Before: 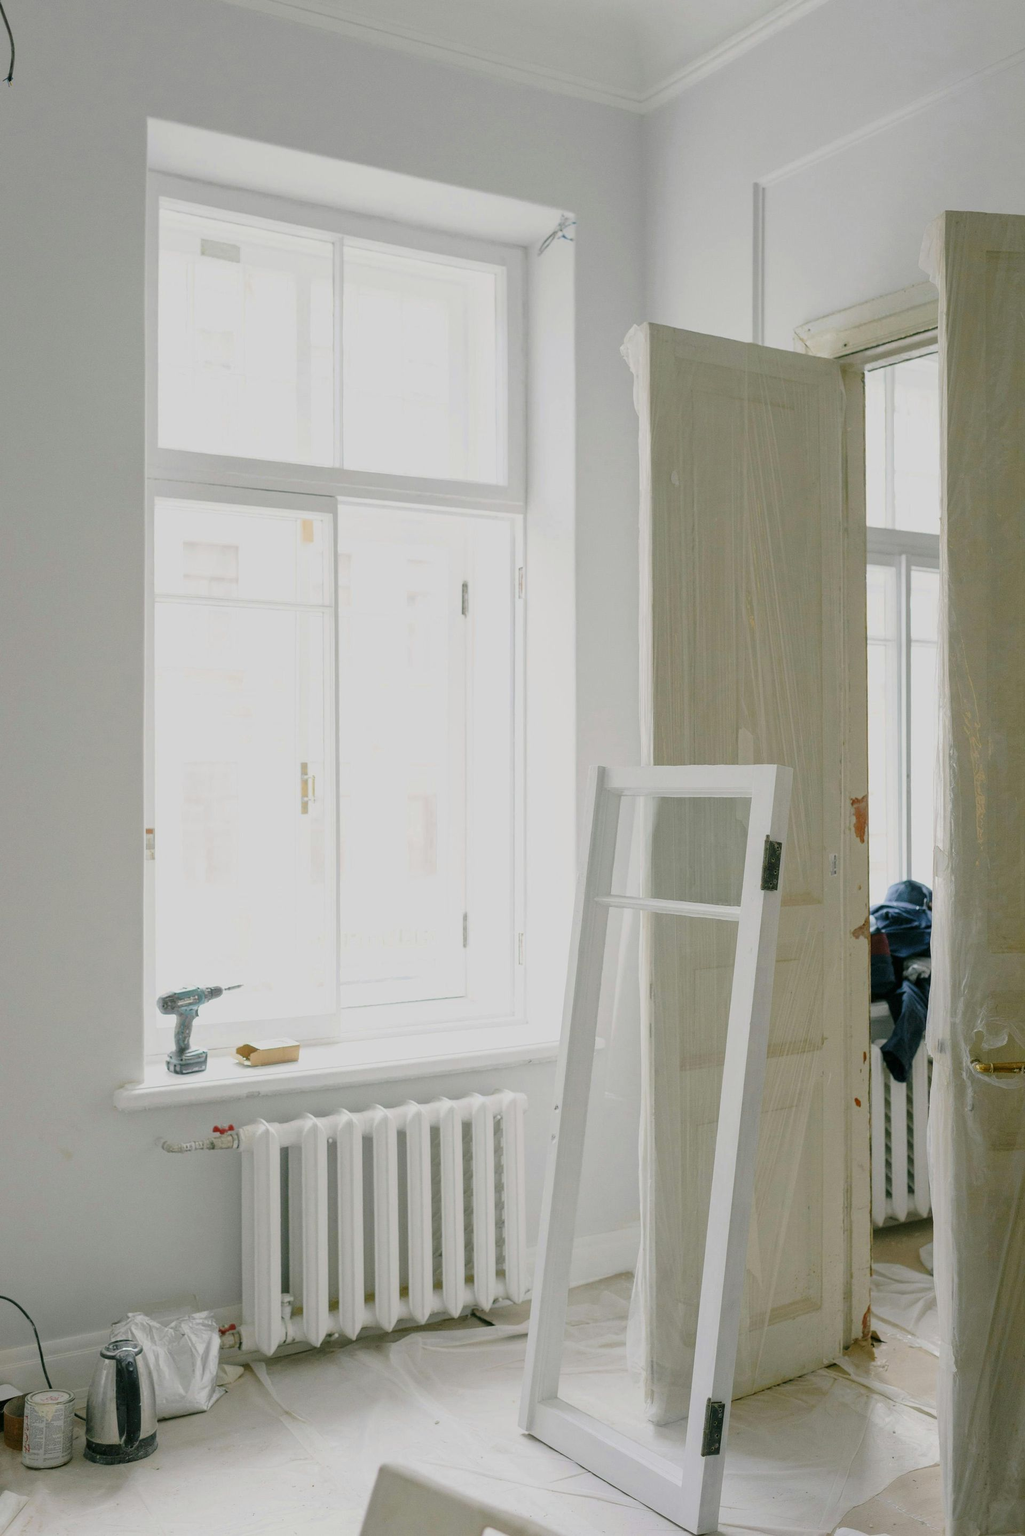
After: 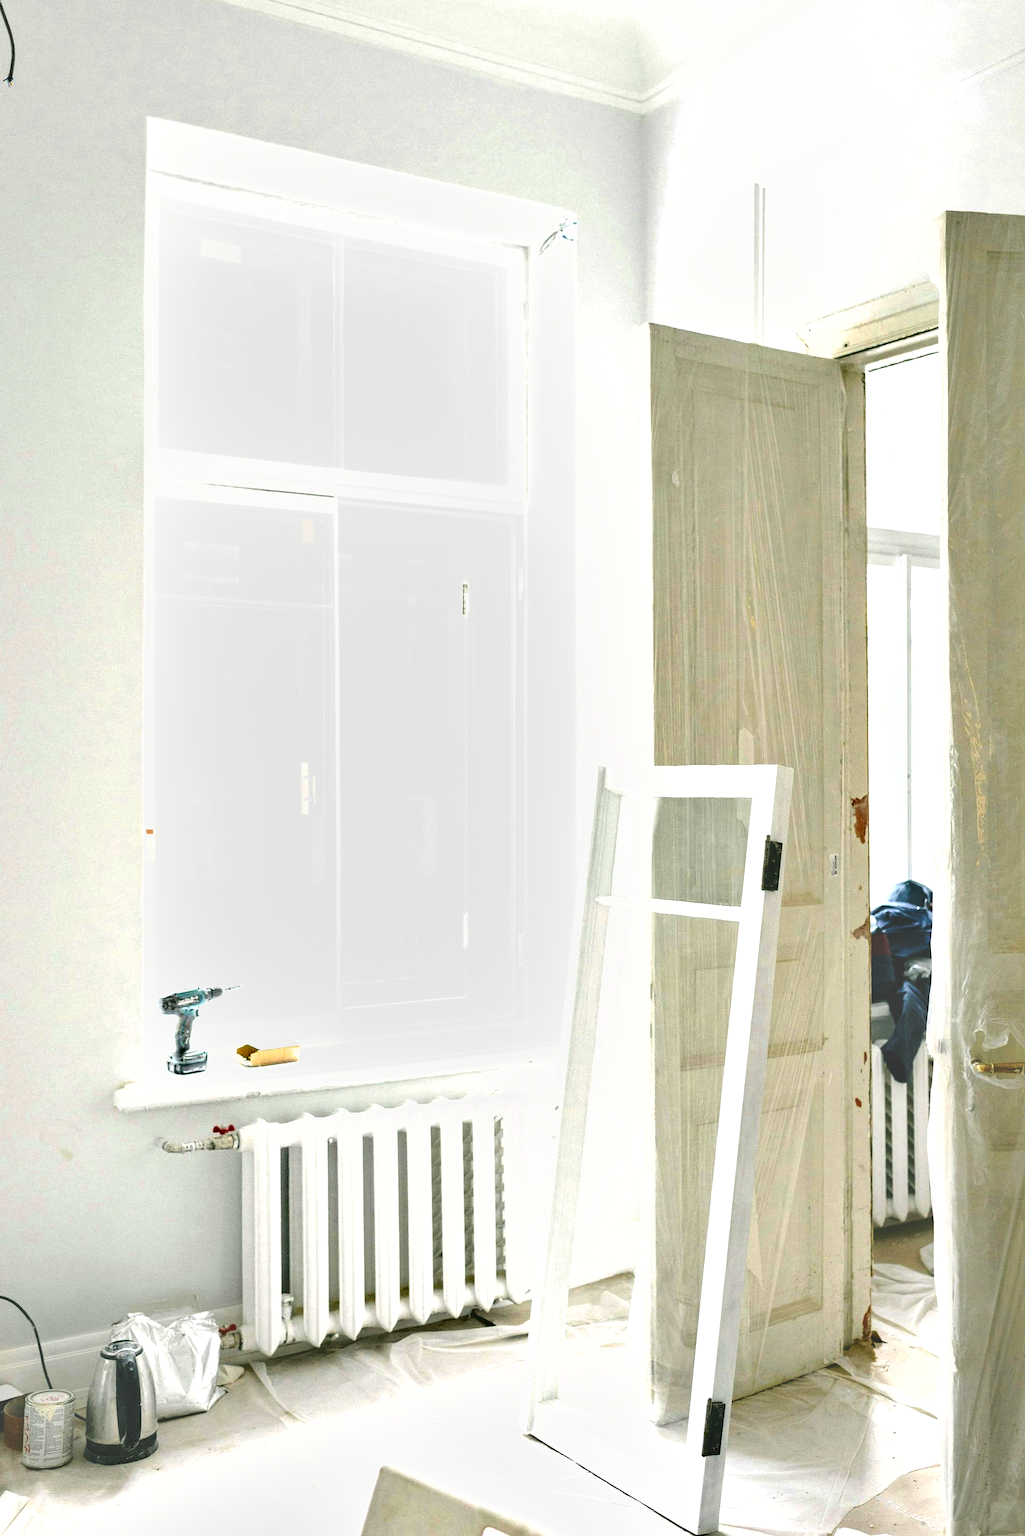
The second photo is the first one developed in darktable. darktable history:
exposure: black level correction -0.023, exposure 1.397 EV, compensate highlight preservation false
shadows and highlights: soften with gaussian
